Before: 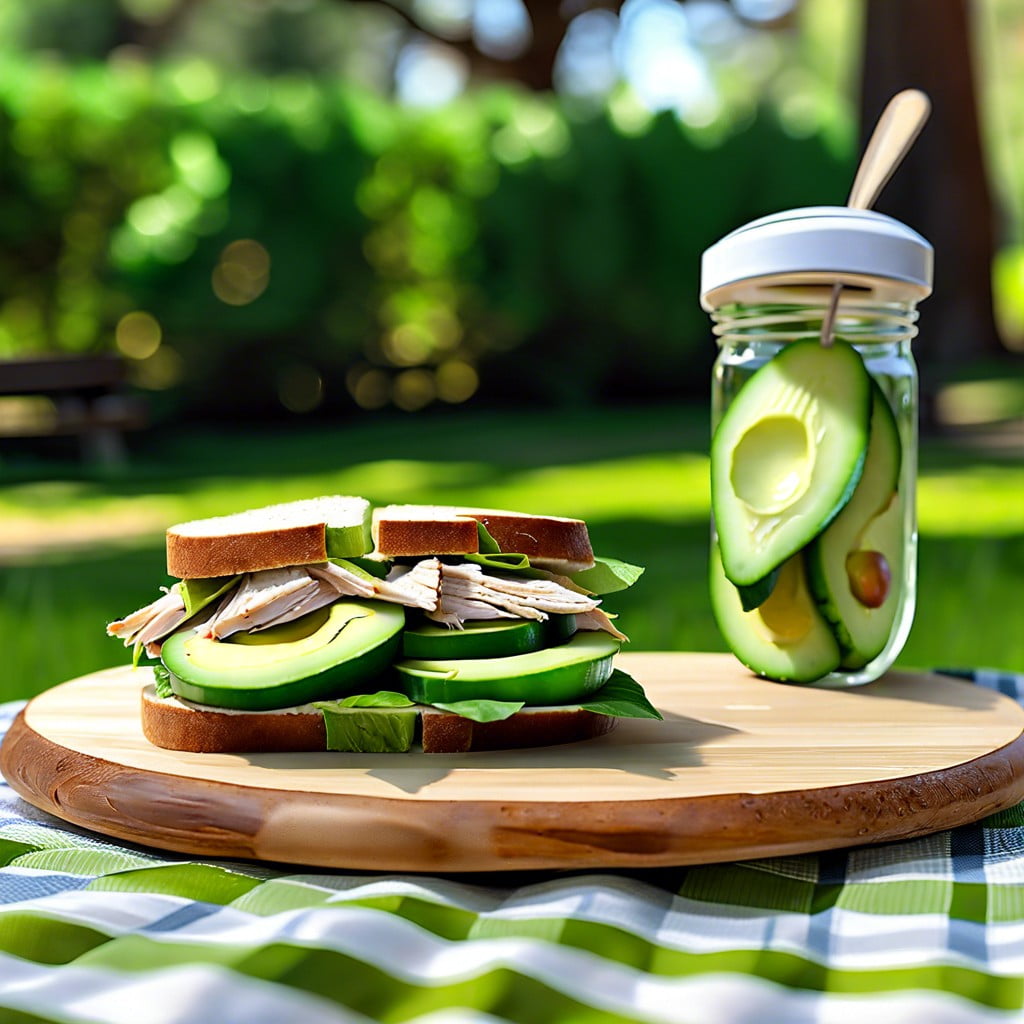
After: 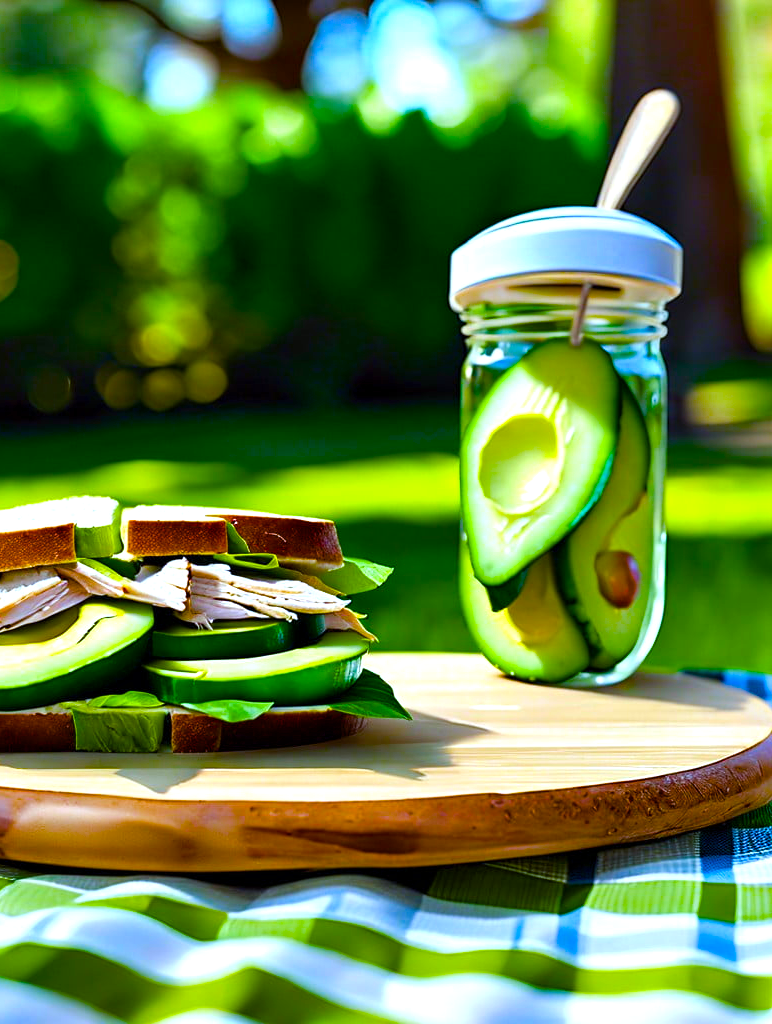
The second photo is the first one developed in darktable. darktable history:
white balance: red 0.924, blue 1.095
crop and rotate: left 24.6%
color balance rgb: linear chroma grading › shadows 10%, linear chroma grading › highlights 10%, linear chroma grading › global chroma 15%, linear chroma grading › mid-tones 15%, perceptual saturation grading › global saturation 40%, perceptual saturation grading › highlights -25%, perceptual saturation grading › mid-tones 35%, perceptual saturation grading › shadows 35%, perceptual brilliance grading › global brilliance 11.29%, global vibrance 11.29%
